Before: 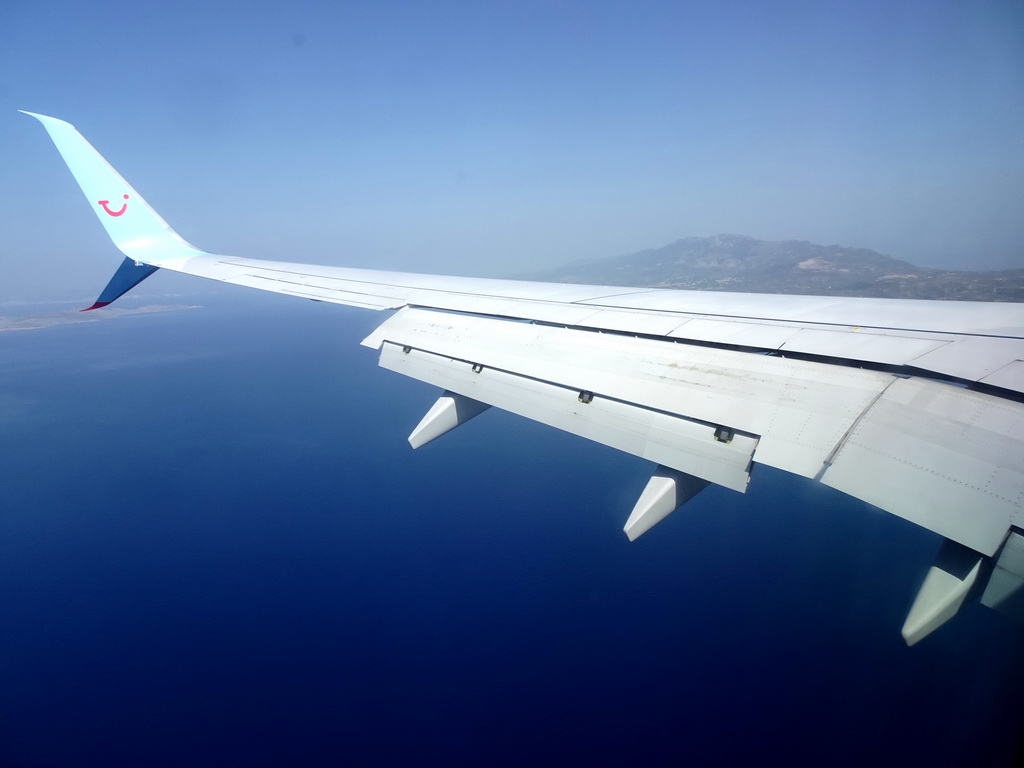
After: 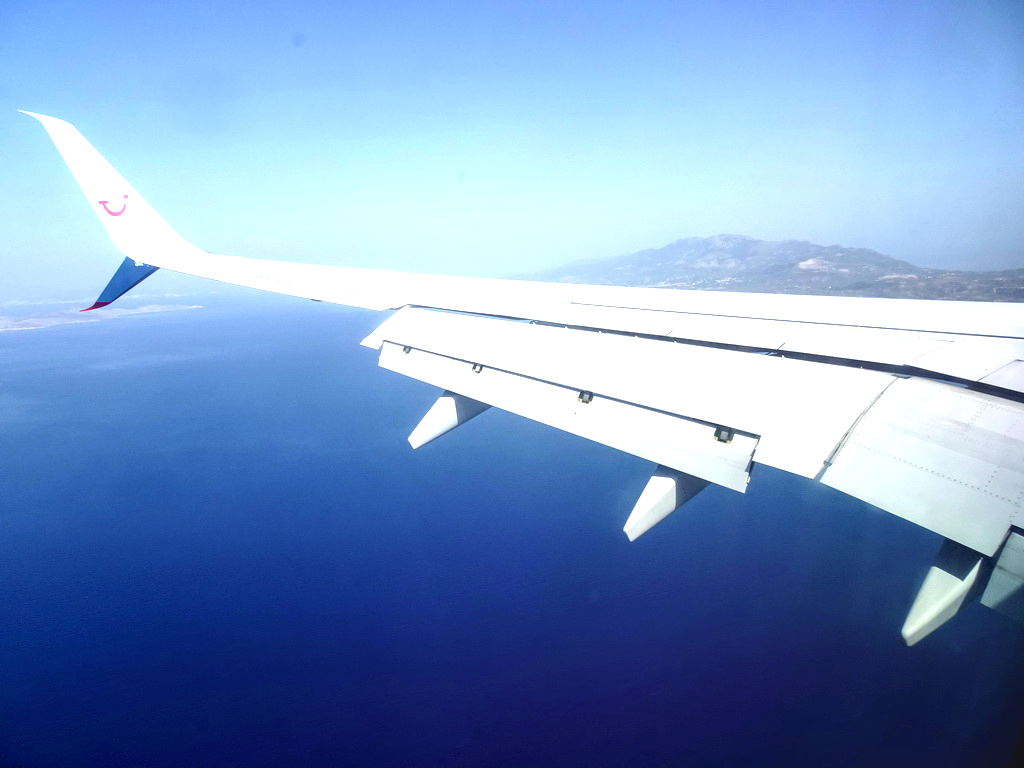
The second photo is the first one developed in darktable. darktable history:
exposure: exposure 0.989 EV, compensate exposure bias true, compensate highlight preservation false
local contrast: detail 130%
